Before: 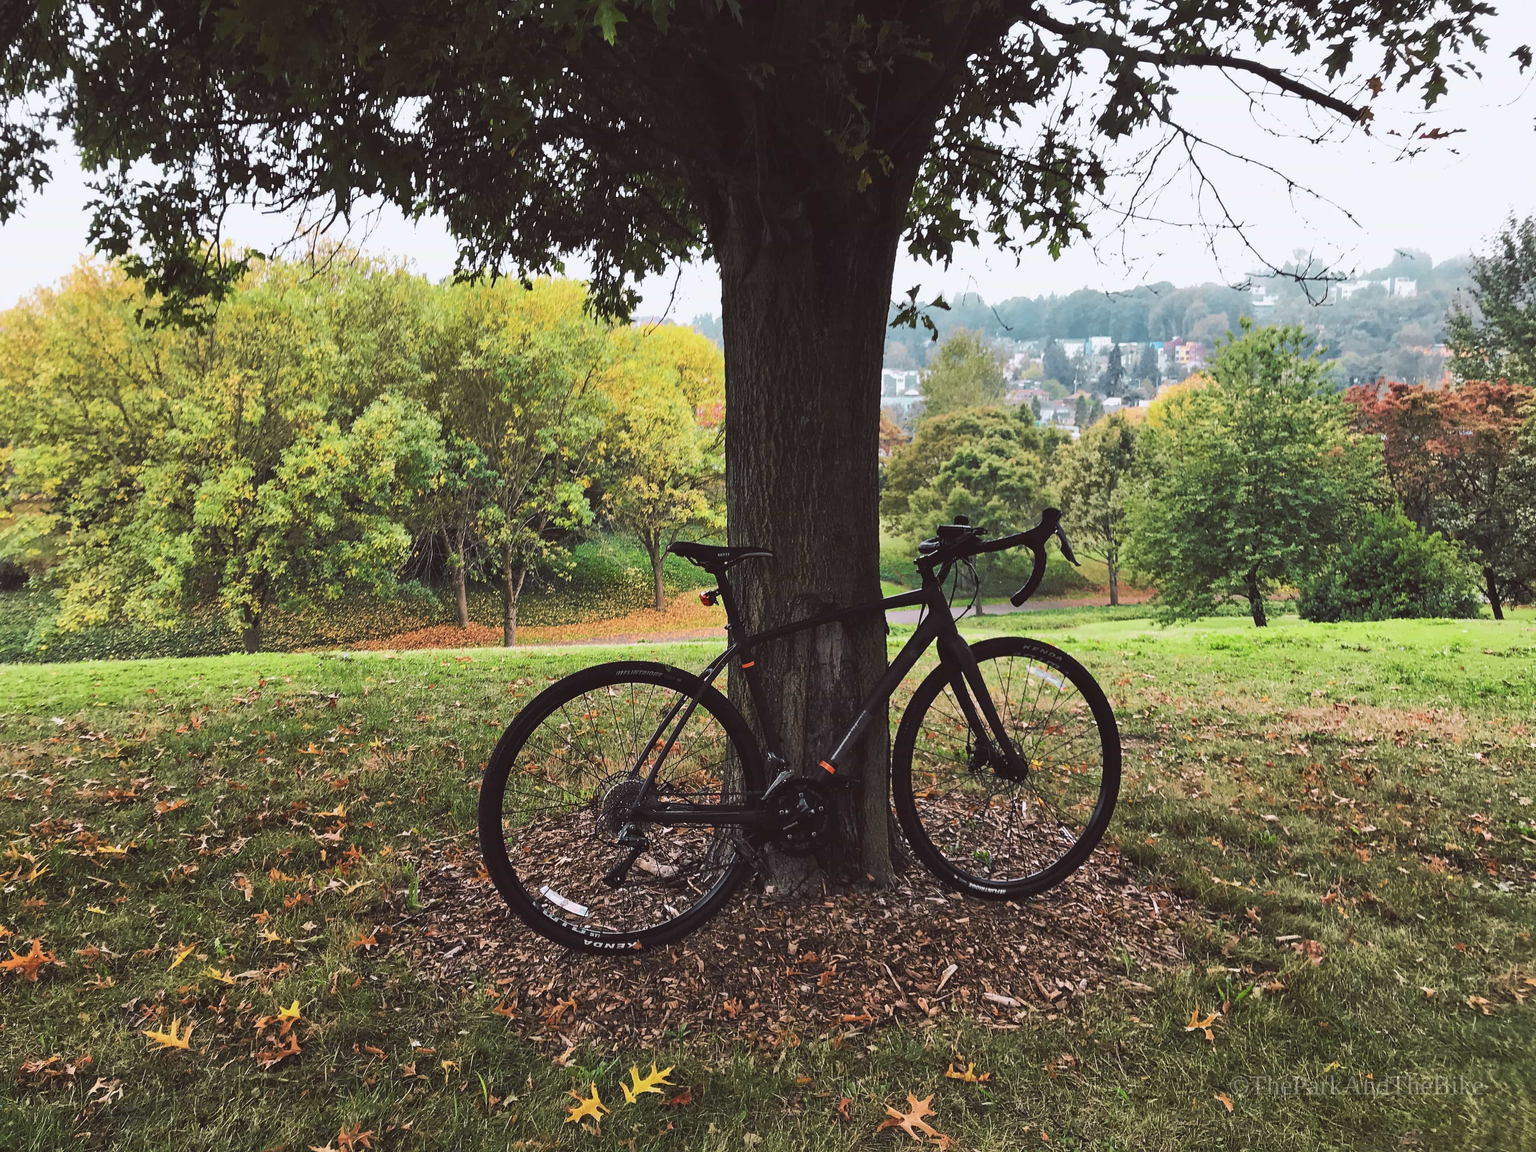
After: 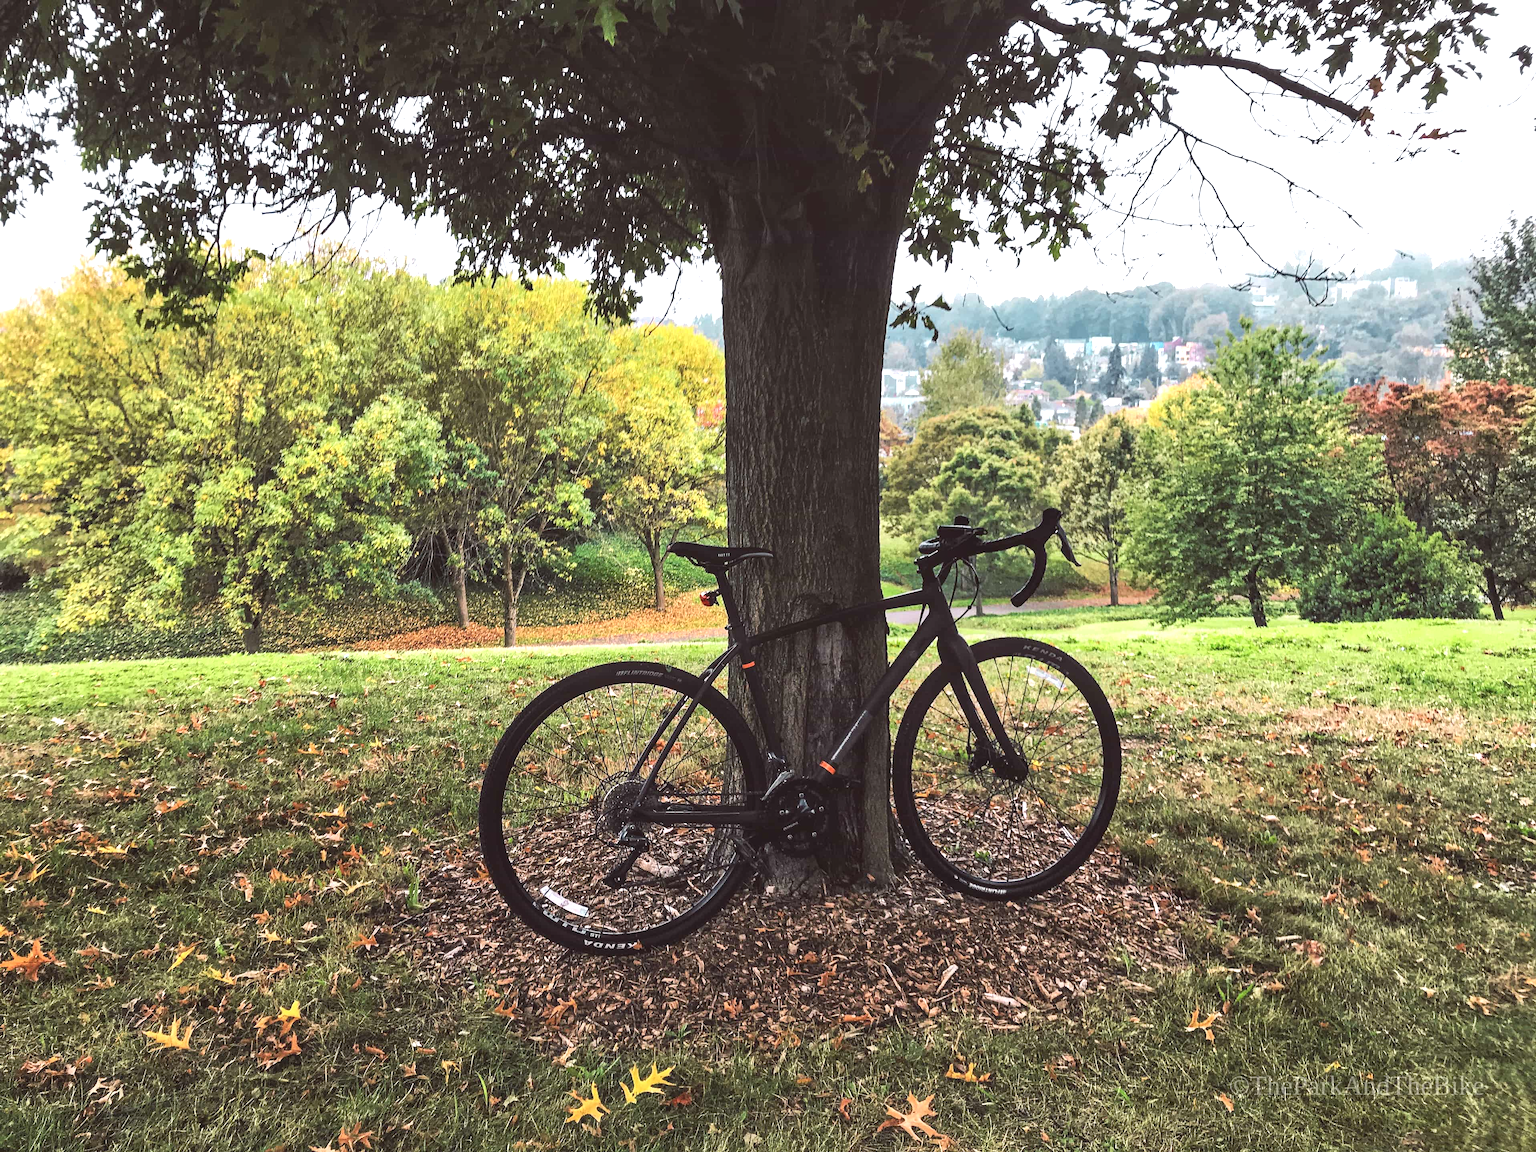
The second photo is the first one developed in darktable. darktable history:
exposure: black level correction 0, exposure 0.5 EV, compensate exposure bias true, compensate highlight preservation false
local contrast: detail 130%
